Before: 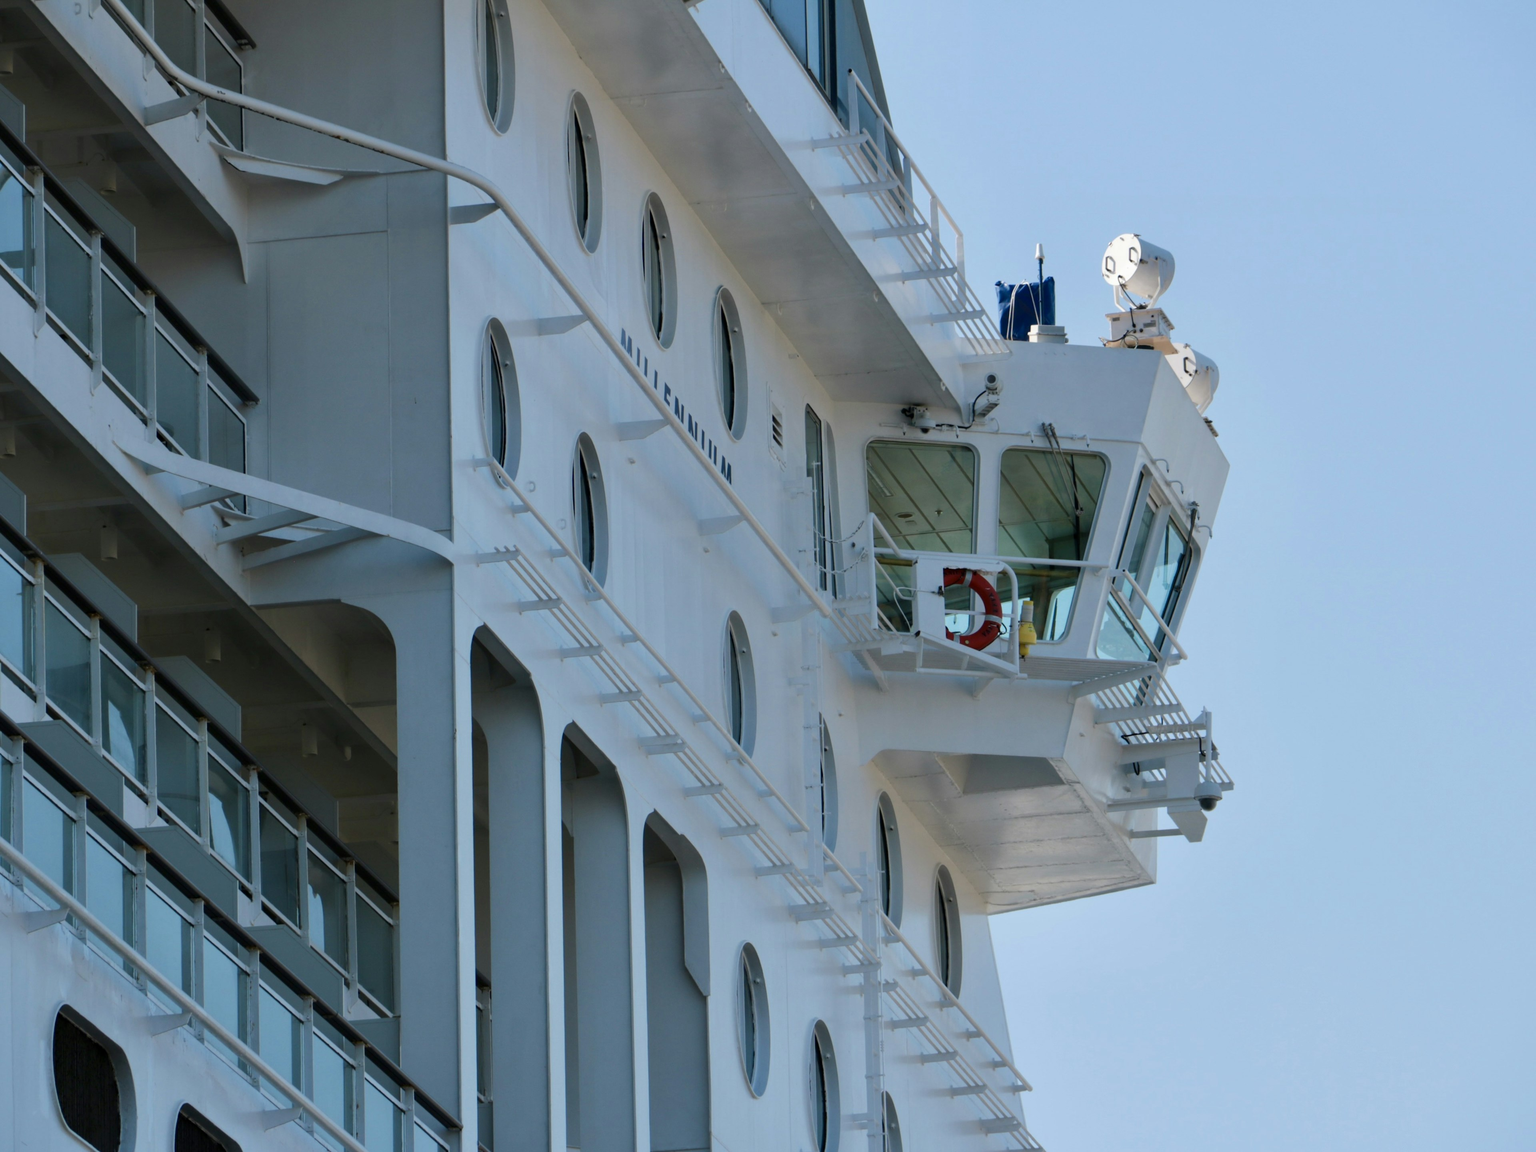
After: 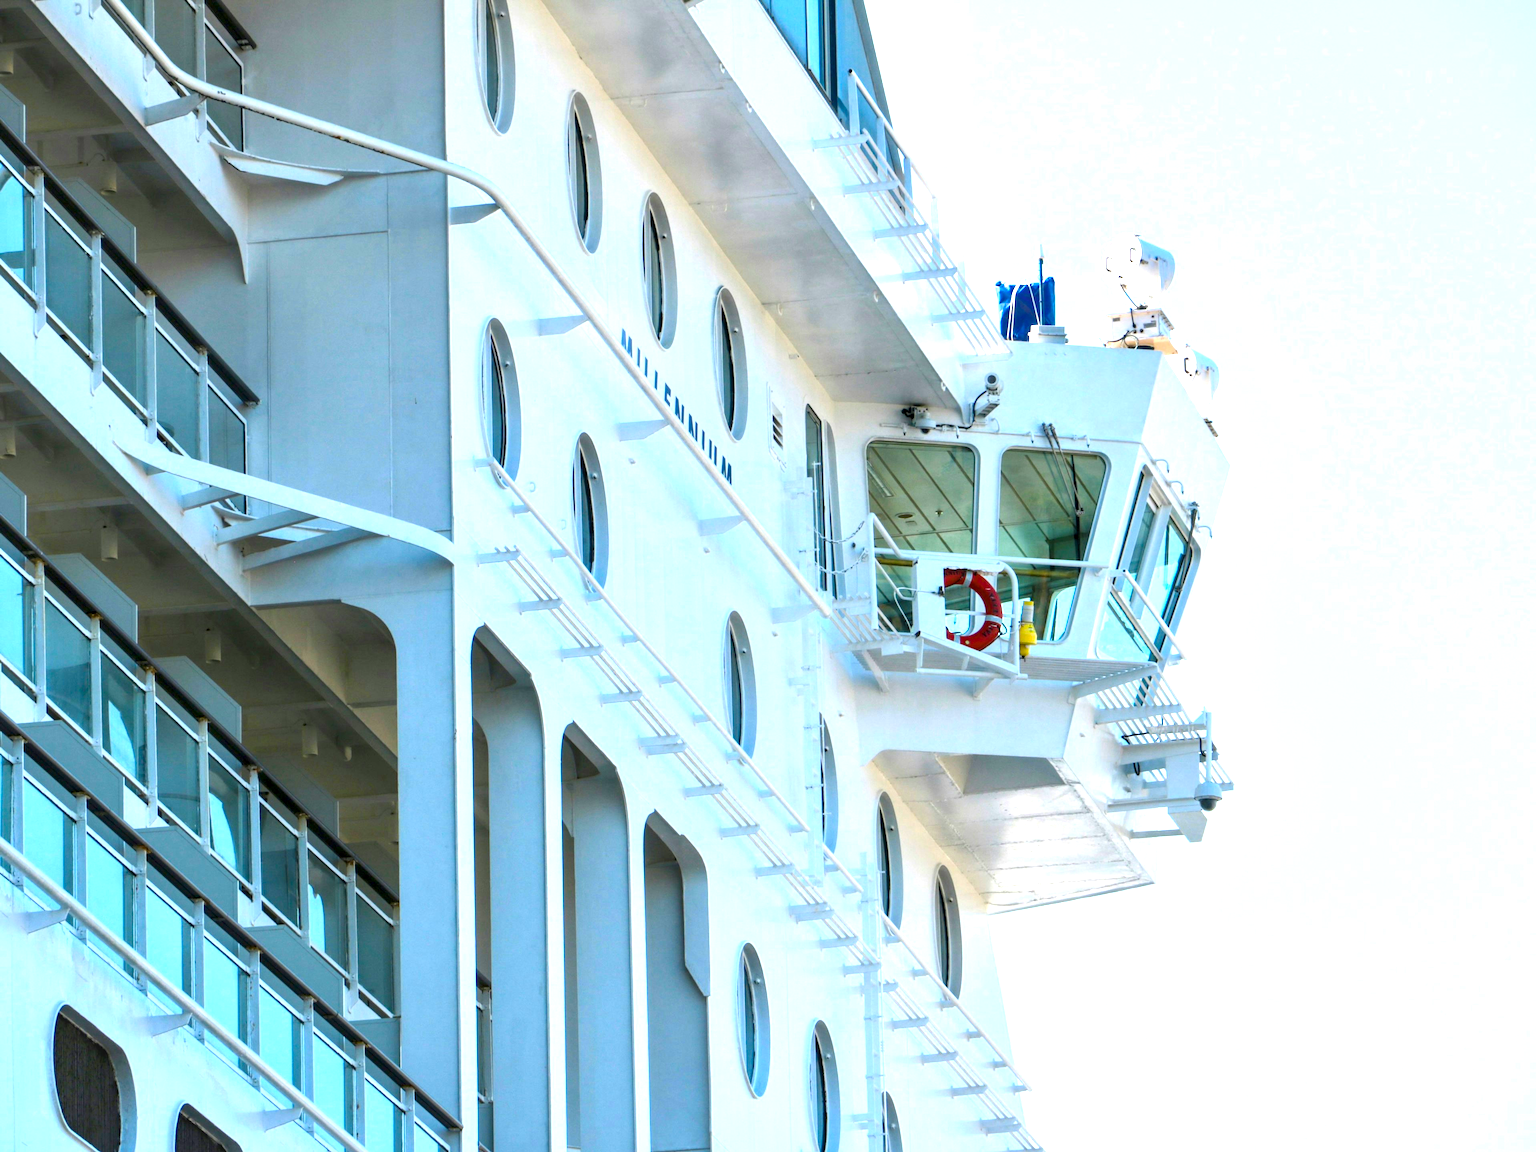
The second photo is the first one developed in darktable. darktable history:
color zones: curves: ch0 [(0.25, 0.5) (0.428, 0.473) (0.75, 0.5)]; ch1 [(0.243, 0.479) (0.398, 0.452) (0.75, 0.5)]
local contrast: detail 130%
exposure: black level correction 0, exposure 1.741 EV, compensate exposure bias true, compensate highlight preservation false
color balance rgb: linear chroma grading › global chroma 15%, perceptual saturation grading › global saturation 30%
